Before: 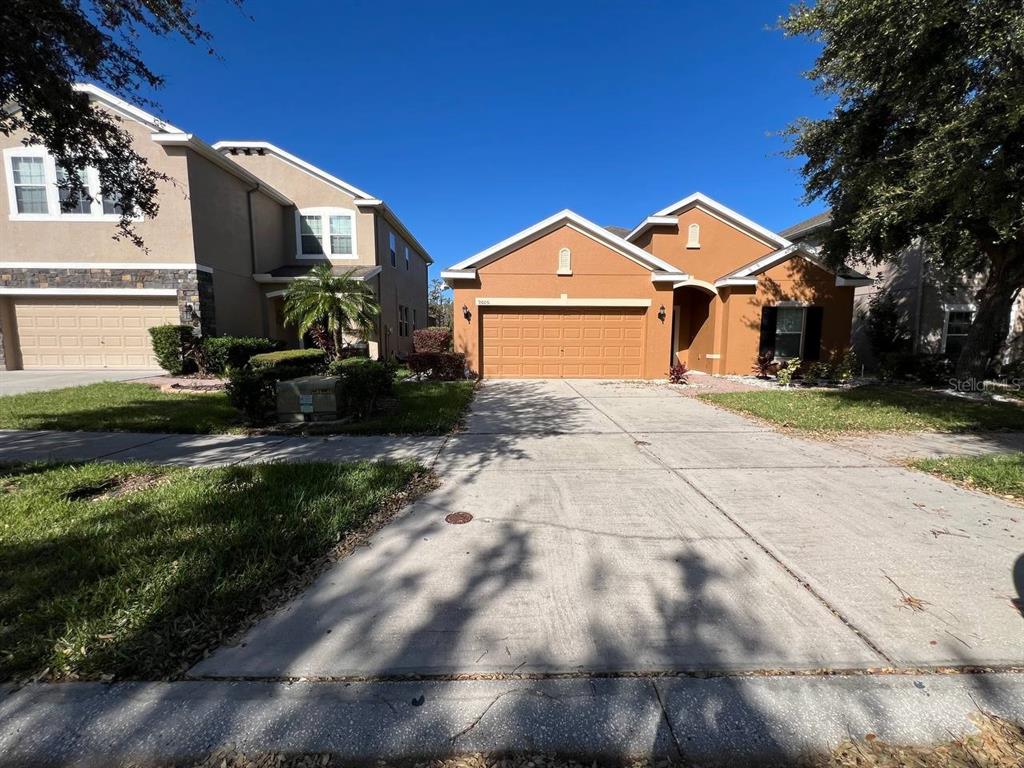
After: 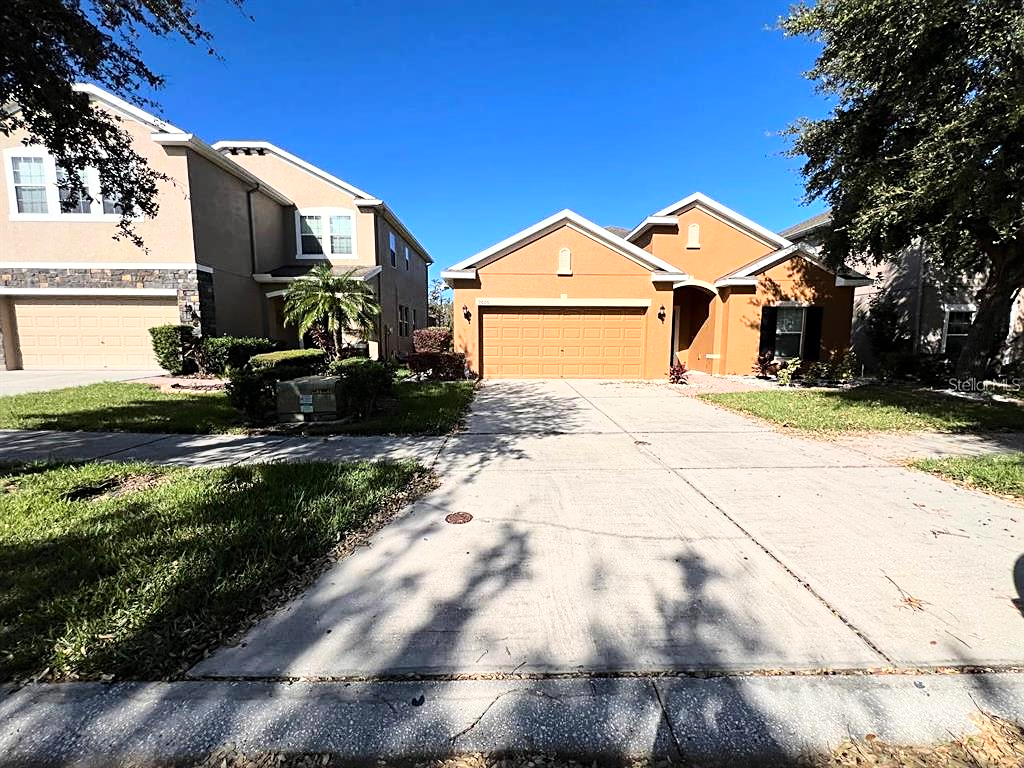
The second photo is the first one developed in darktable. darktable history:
white balance: emerald 1
sharpen: on, module defaults
base curve: curves: ch0 [(0, 0) (0.028, 0.03) (0.121, 0.232) (0.46, 0.748) (0.859, 0.968) (1, 1)]
